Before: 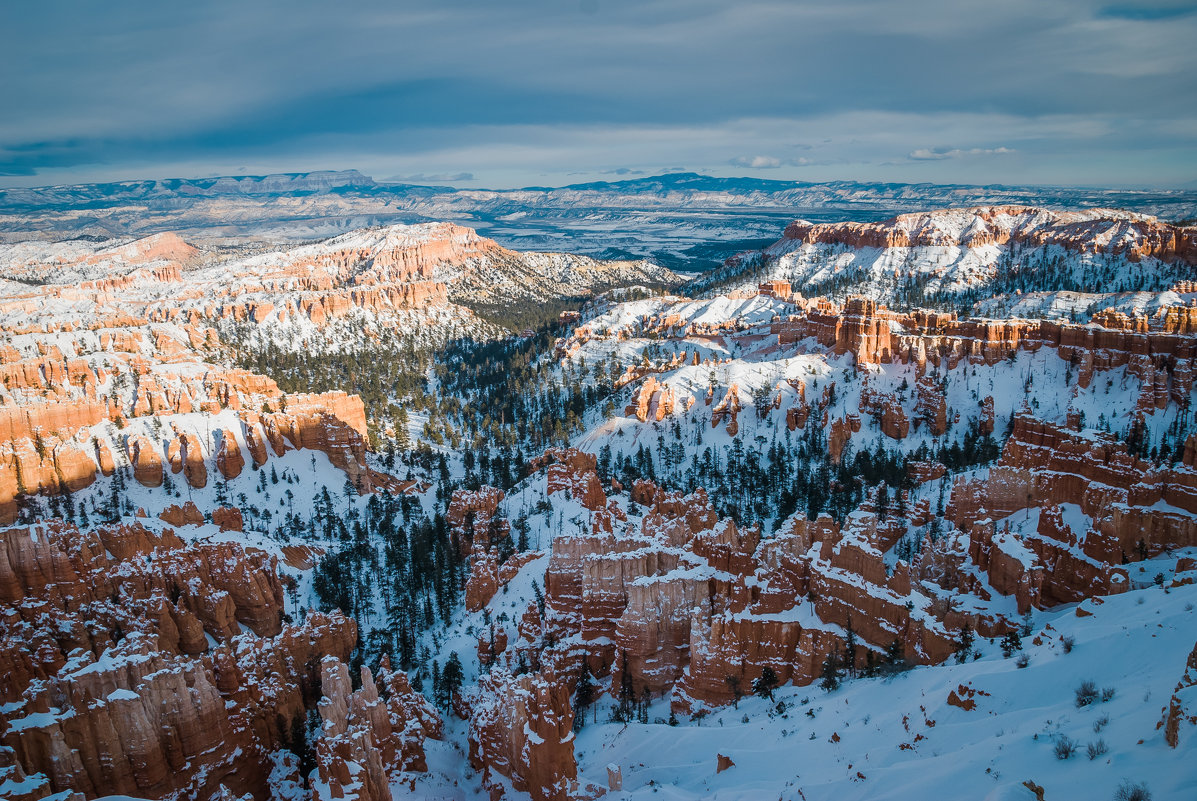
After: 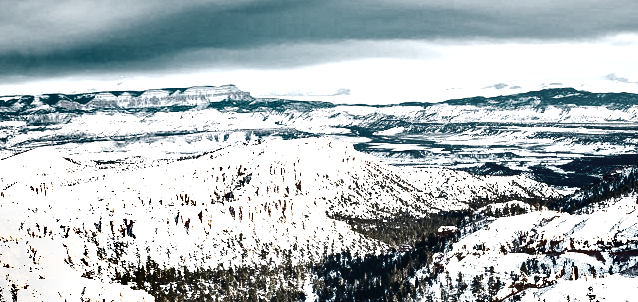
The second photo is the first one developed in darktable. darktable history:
contrast brightness saturation: brightness -0.996, saturation 0.993
haze removal: compatibility mode true, adaptive false
crop: left 10.258%, top 10.617%, right 36.379%, bottom 51.6%
tone curve: curves: ch0 [(0, 0) (0.239, 0.248) (0.508, 0.606) (0.826, 0.855) (1, 0.945)]; ch1 [(0, 0) (0.401, 0.42) (0.442, 0.47) (0.492, 0.498) (0.511, 0.516) (0.555, 0.586) (0.681, 0.739) (1, 1)]; ch2 [(0, 0) (0.411, 0.433) (0.5, 0.504) (0.545, 0.574) (1, 1)], preserve colors none
color correction: highlights b* 0.005, saturation 0.157
shadows and highlights: shadows 48.19, highlights -42.57, highlights color adjustment 72.81%, soften with gaussian
exposure: black level correction 0, exposure 0.897 EV, compensate exposure bias true, compensate highlight preservation false
